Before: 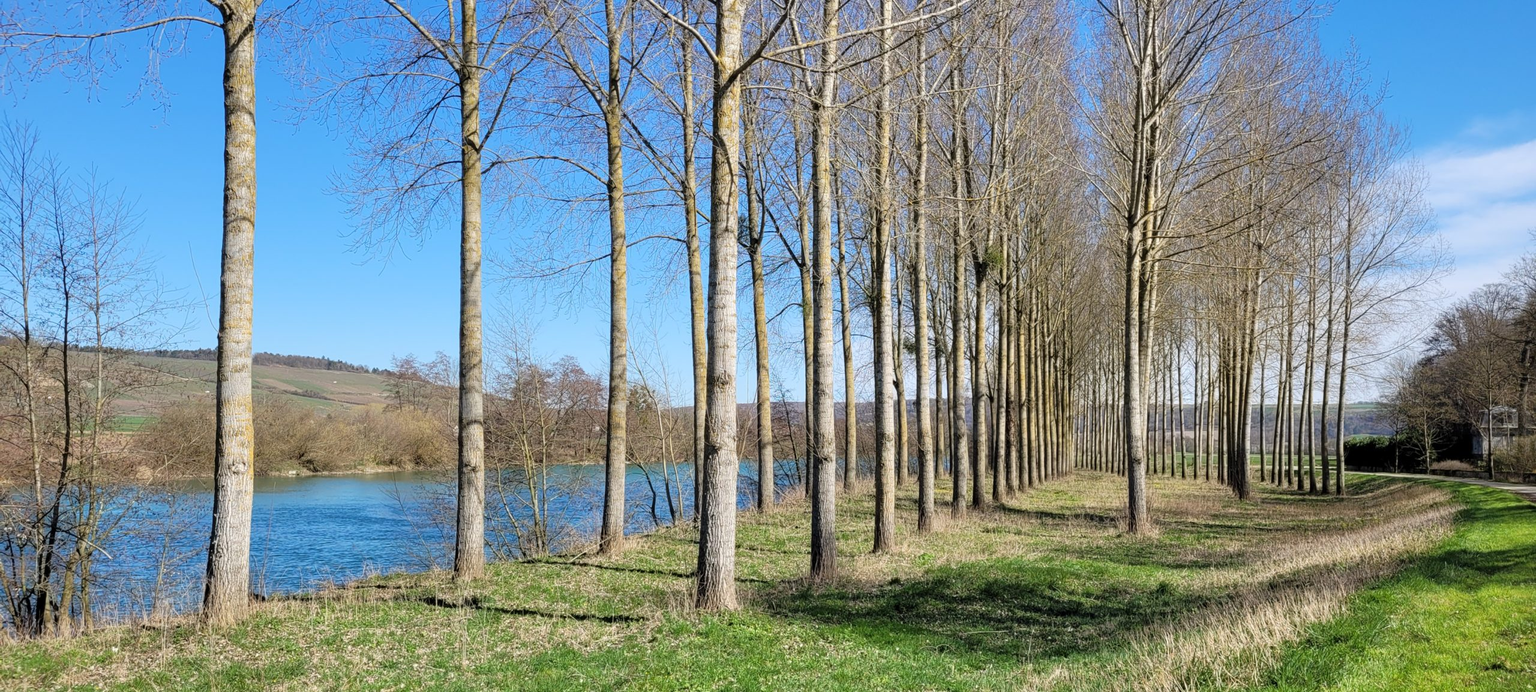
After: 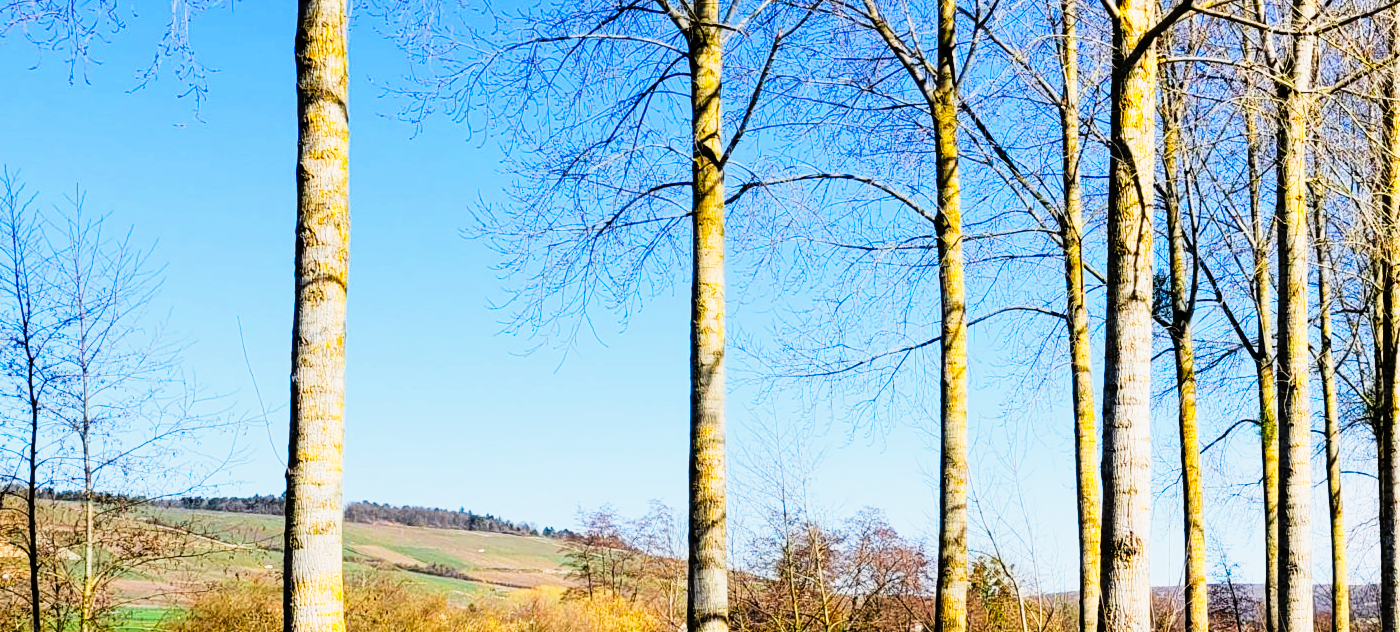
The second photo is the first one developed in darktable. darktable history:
crop and rotate: left 3.047%, top 7.509%, right 42.236%, bottom 37.598%
filmic rgb: black relative exposure -7.32 EV, white relative exposure 5.09 EV, hardness 3.2
color zones: curves: ch0 [(0.224, 0.526) (0.75, 0.5)]; ch1 [(0.055, 0.526) (0.224, 0.761) (0.377, 0.526) (0.75, 0.5)]
tone curve: curves: ch0 [(0, 0) (0.003, 0.001) (0.011, 0.005) (0.025, 0.01) (0.044, 0.016) (0.069, 0.019) (0.1, 0.024) (0.136, 0.03) (0.177, 0.045) (0.224, 0.071) (0.277, 0.122) (0.335, 0.202) (0.399, 0.326) (0.468, 0.471) (0.543, 0.638) (0.623, 0.798) (0.709, 0.913) (0.801, 0.97) (0.898, 0.983) (1, 1)], preserve colors none
